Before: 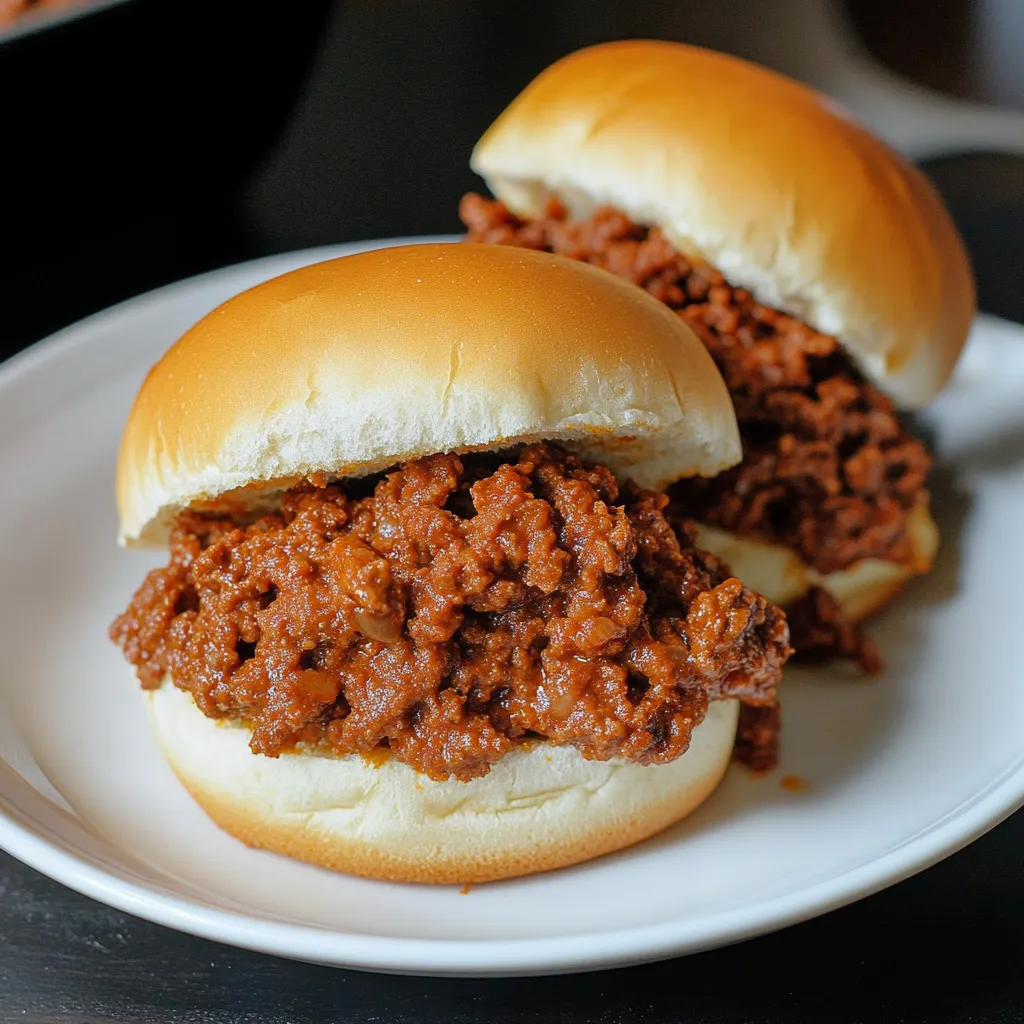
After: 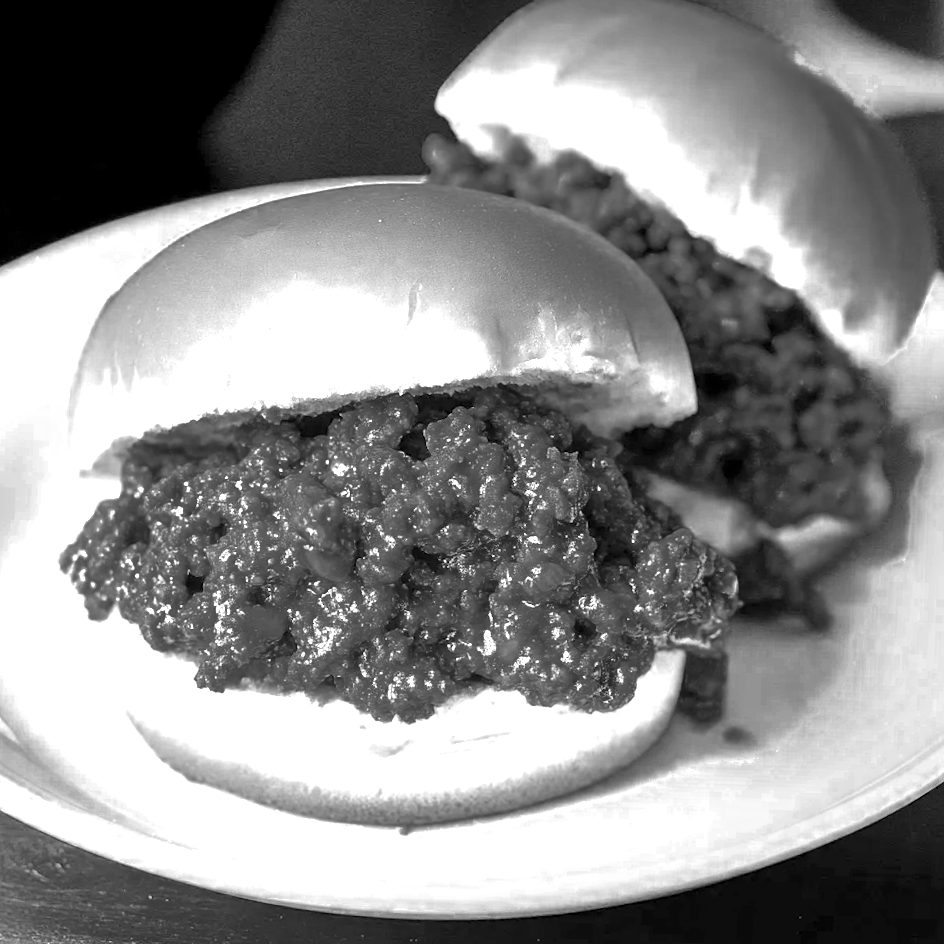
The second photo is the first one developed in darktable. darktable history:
color zones: curves: ch0 [(0.002, 0.589) (0.107, 0.484) (0.146, 0.249) (0.217, 0.352) (0.309, 0.525) (0.39, 0.404) (0.455, 0.169) (0.597, 0.055) (0.724, 0.212) (0.775, 0.691) (0.869, 0.571) (1, 0.587)]; ch1 [(0, 0) (0.143, 0) (0.286, 0) (0.429, 0) (0.571, 0) (0.714, 0) (0.857, 0)]
crop and rotate: angle -1.96°, left 3.097%, top 4.154%, right 1.586%, bottom 0.529%
color balance rgb: perceptual saturation grading › global saturation 25%, perceptual brilliance grading › mid-tones 10%, perceptual brilliance grading › shadows 15%, global vibrance 20%
exposure: black level correction 0.001, exposure 1.735 EV, compensate highlight preservation false
